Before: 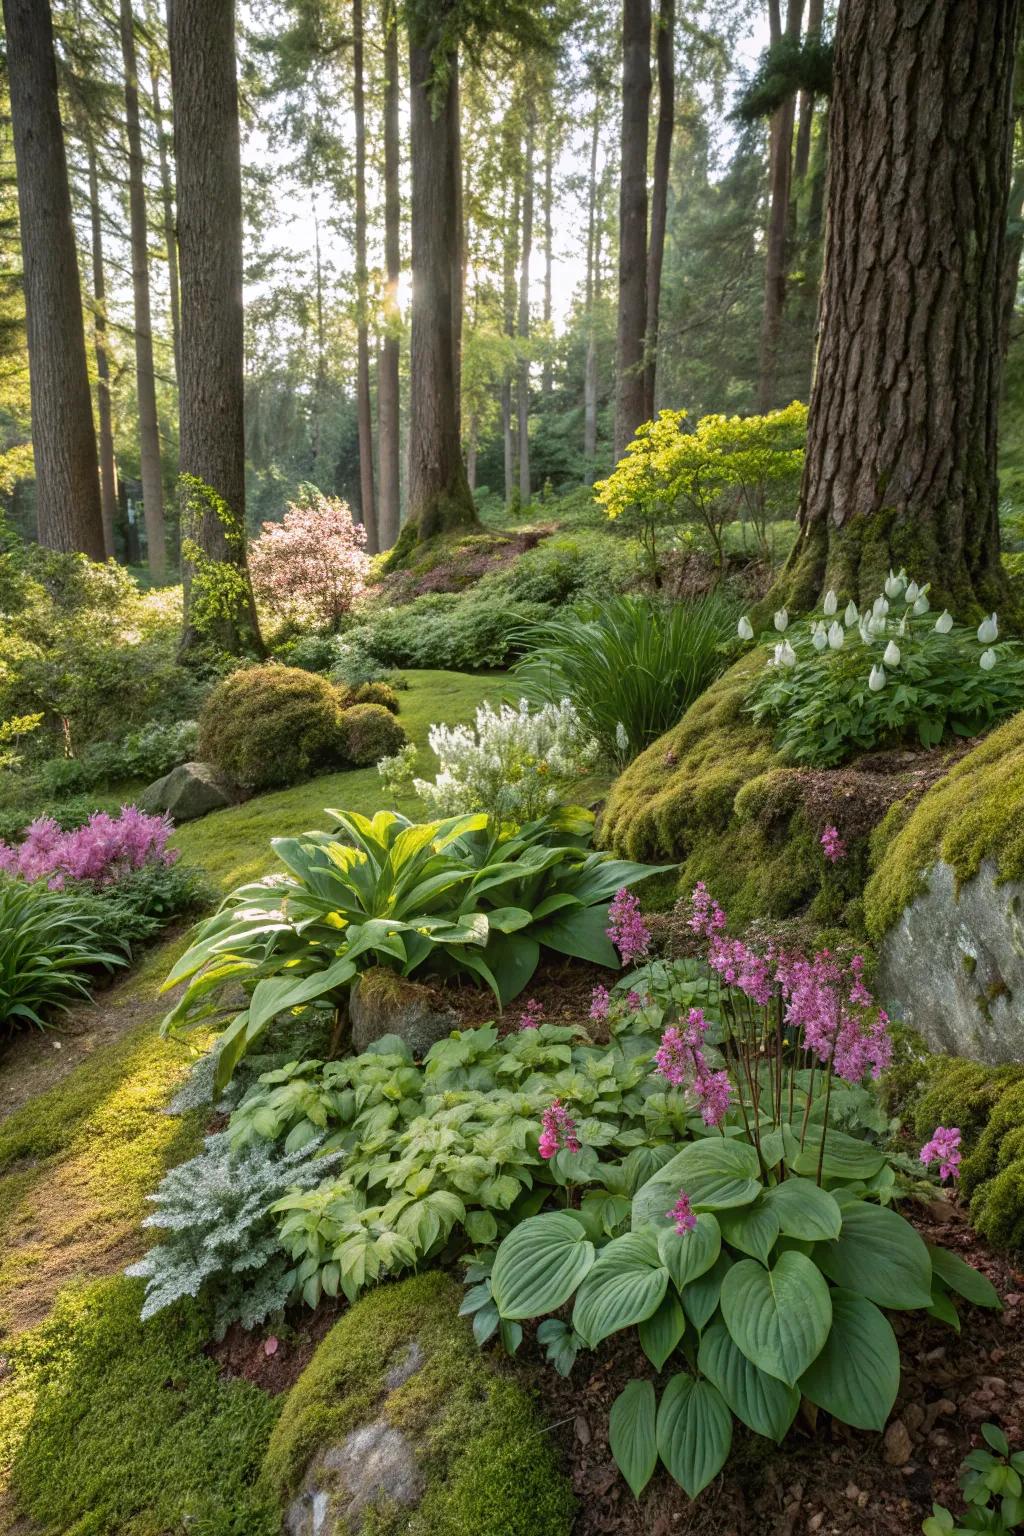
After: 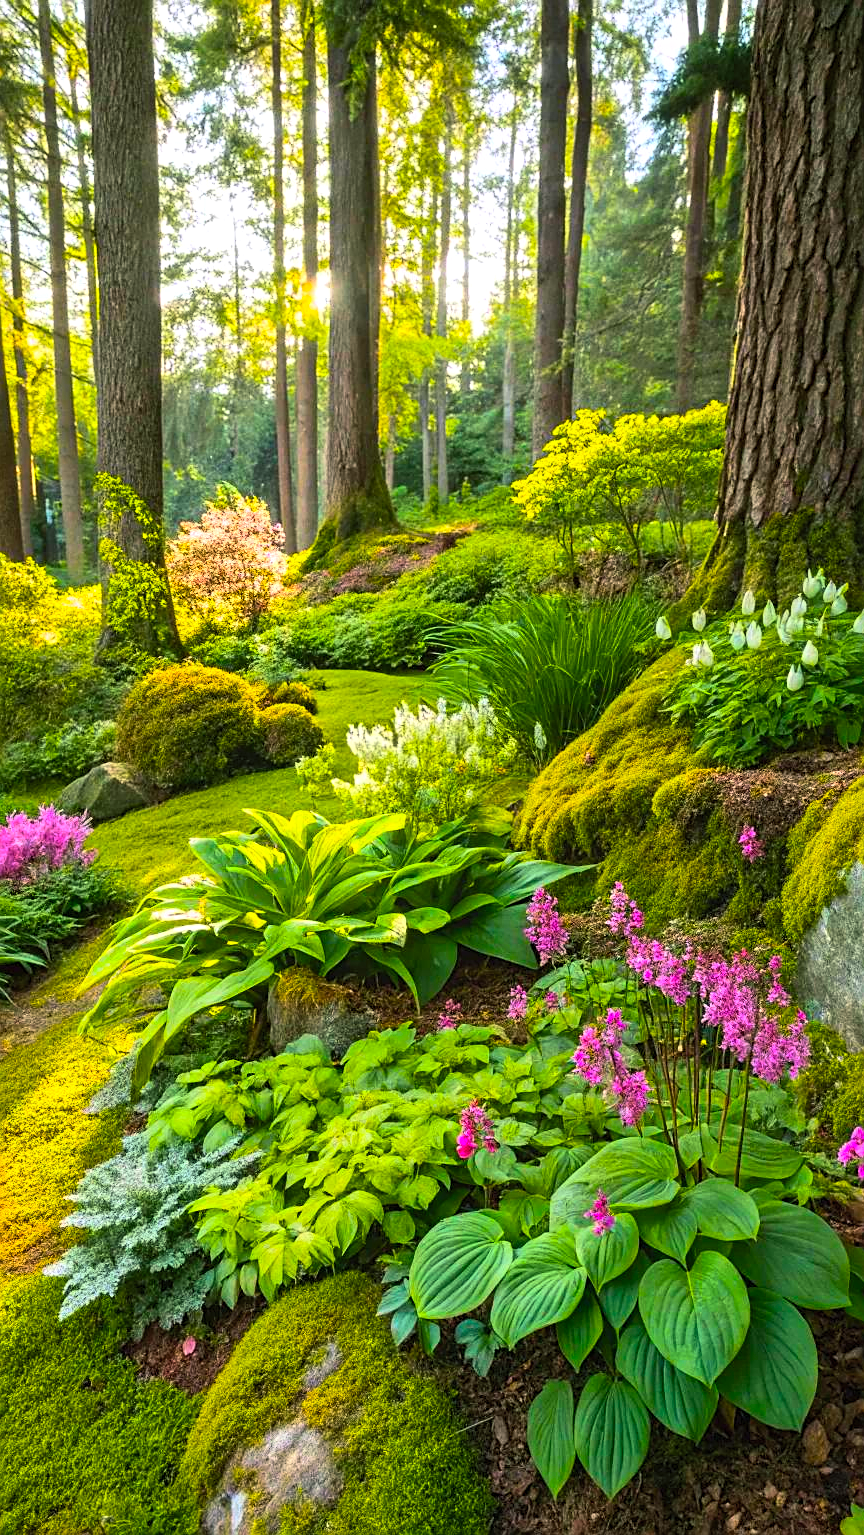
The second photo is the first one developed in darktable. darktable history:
sharpen: on, module defaults
contrast brightness saturation: contrast 0.203, brightness 0.167, saturation 0.216
crop: left 8.059%, right 7.523%
color balance rgb: shadows lift › chroma 2.003%, shadows lift › hue 187.54°, highlights gain › luminance 14.56%, linear chroma grading › highlights 99.796%, linear chroma grading › global chroma 23.754%, perceptual saturation grading › global saturation -3.859%, global vibrance 20%
